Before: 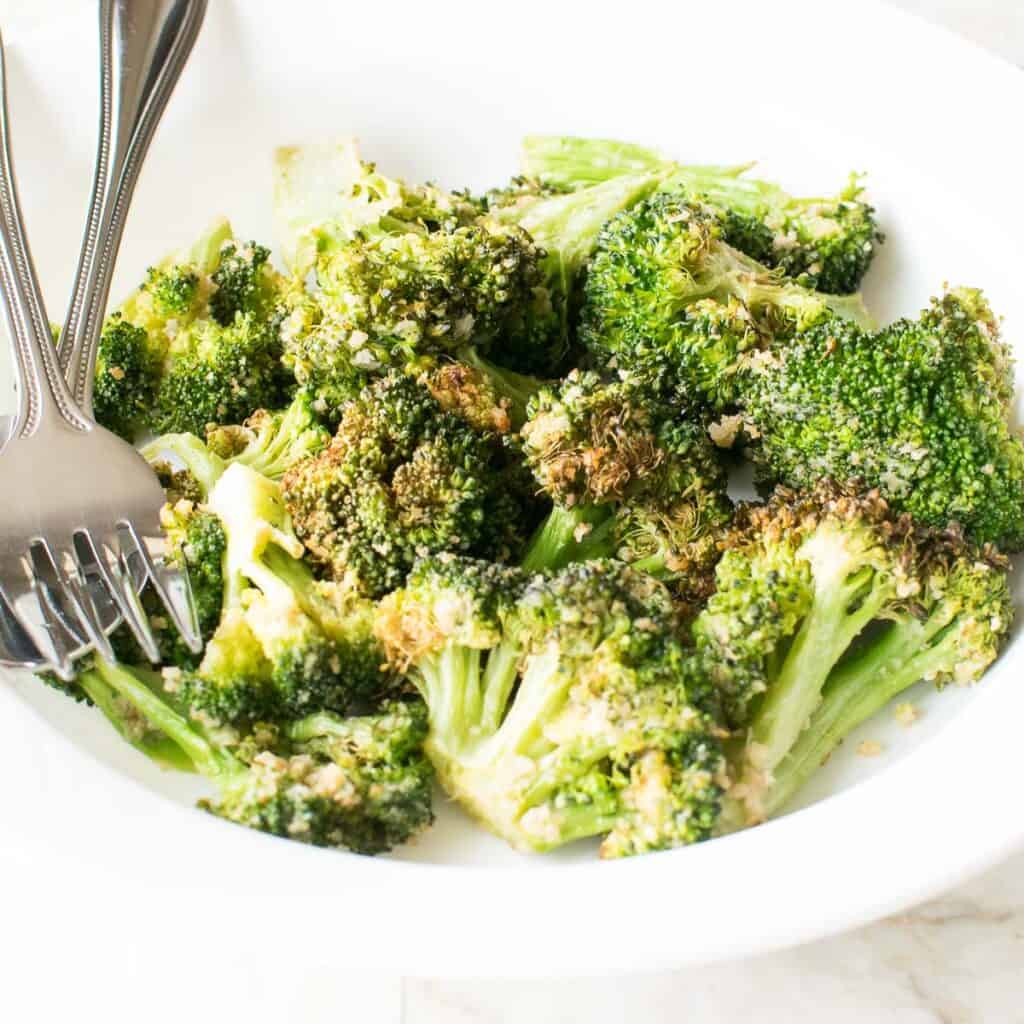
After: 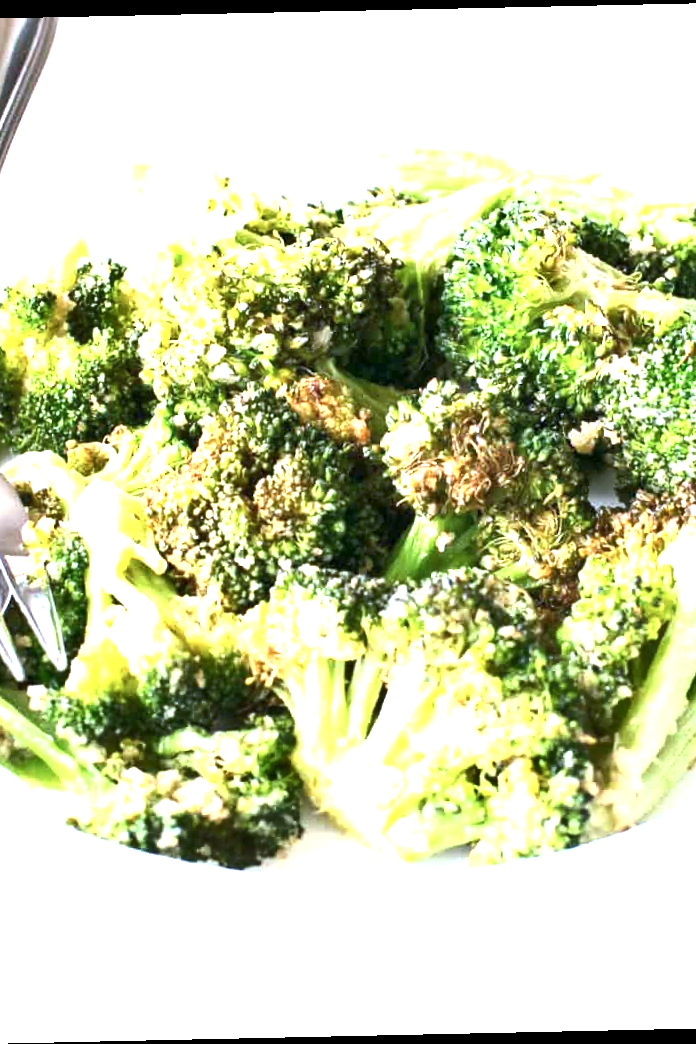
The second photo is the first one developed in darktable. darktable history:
color calibration: illuminant custom, x 0.373, y 0.388, temperature 4269.97 K
crop and rotate: left 14.292%, right 19.041%
rotate and perspective: rotation -1.24°, automatic cropping off
shadows and highlights: shadows -88.03, highlights -35.45, shadows color adjustment 99.15%, highlights color adjustment 0%, soften with gaussian
exposure: exposure 1.223 EV, compensate highlight preservation false
